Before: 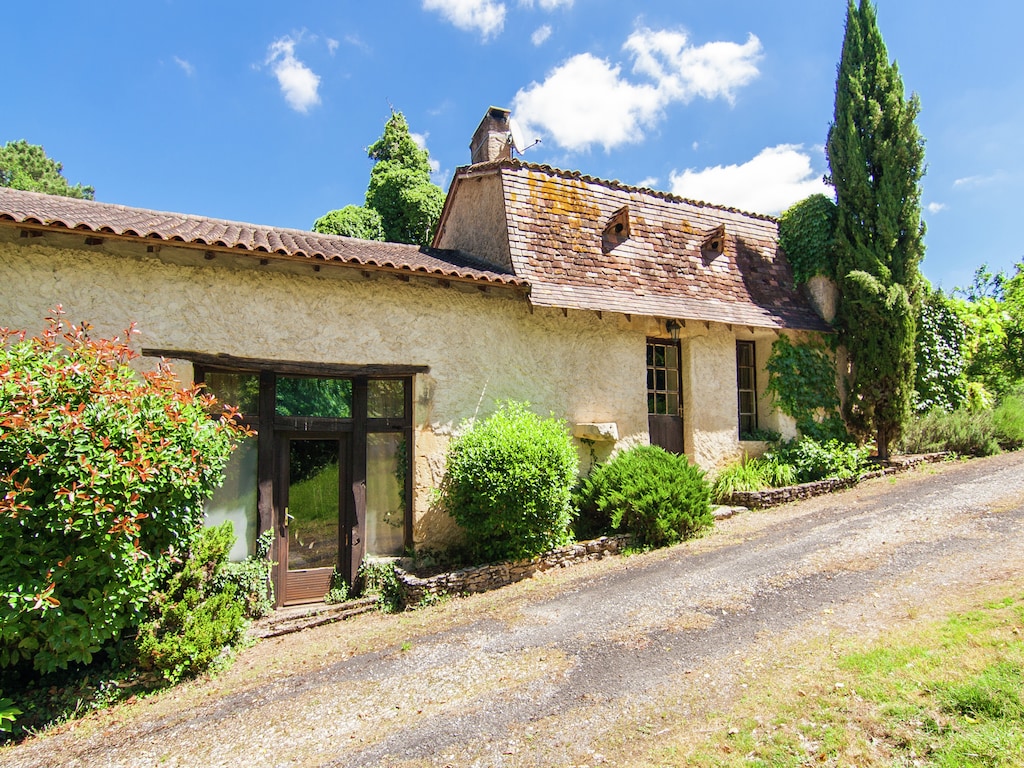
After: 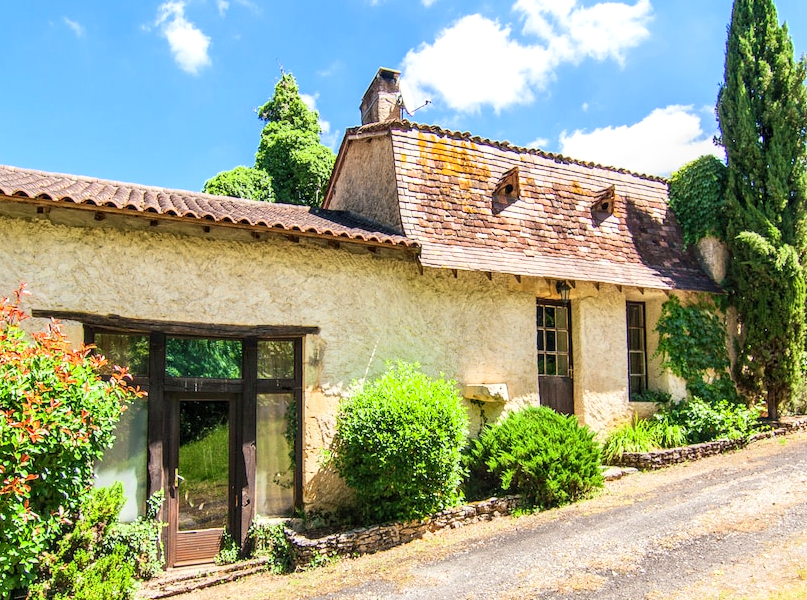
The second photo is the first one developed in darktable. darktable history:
crop and rotate: left 10.77%, top 5.1%, right 10.41%, bottom 16.76%
local contrast: detail 130%
contrast brightness saturation: contrast 0.2, brightness 0.16, saturation 0.22
